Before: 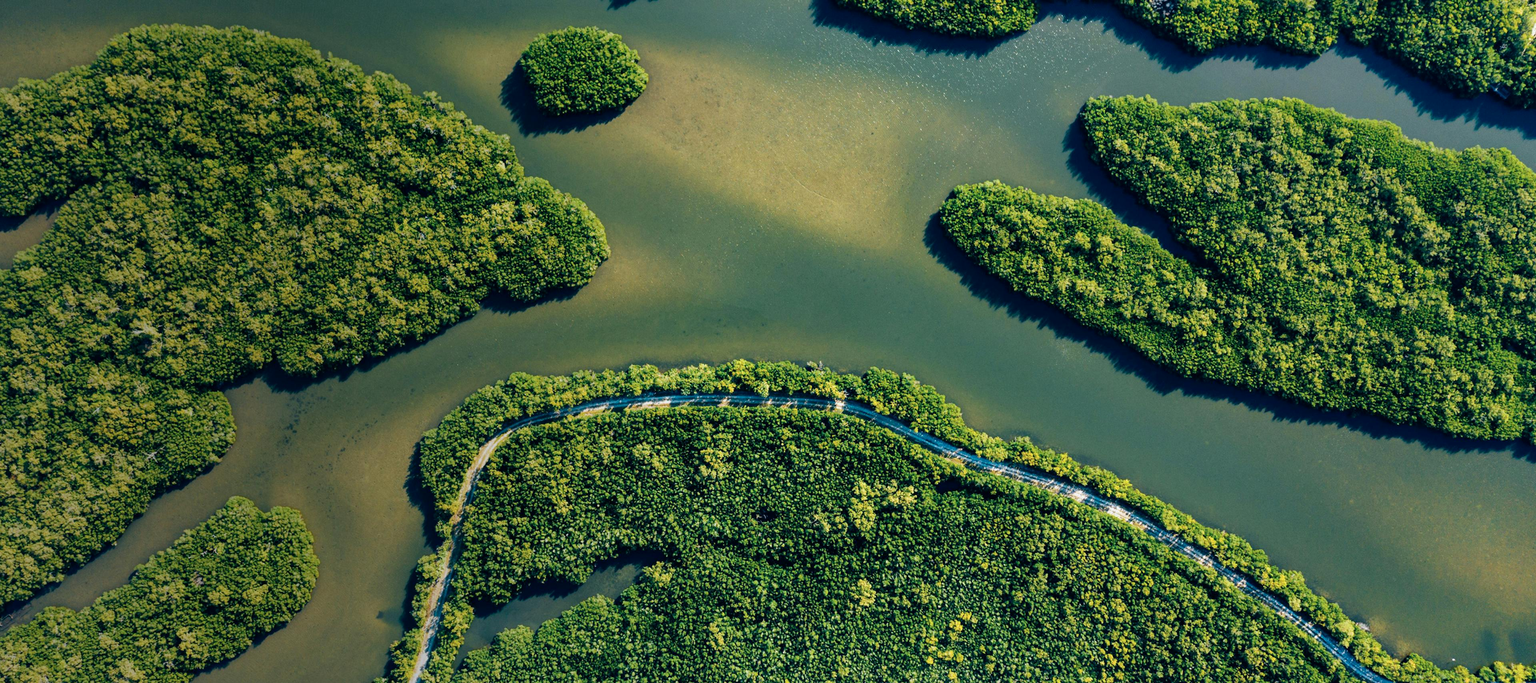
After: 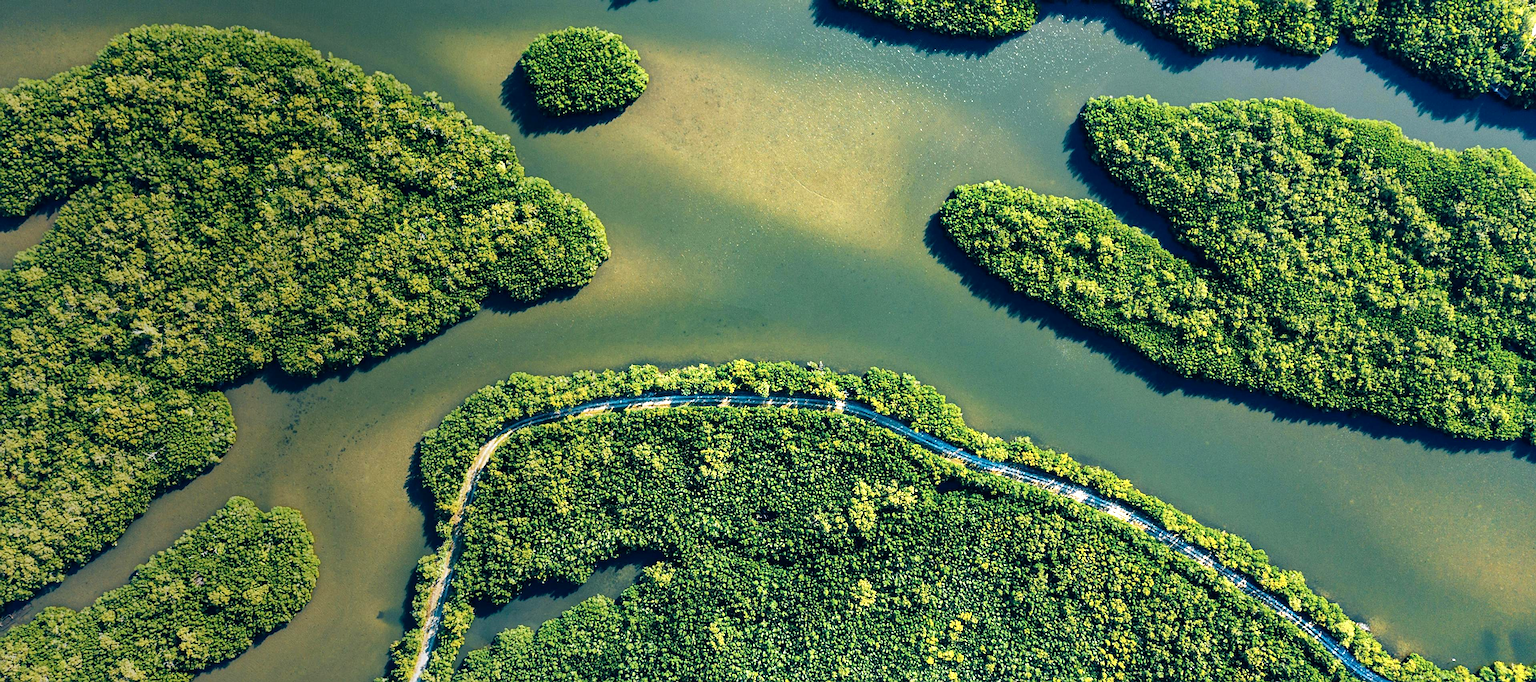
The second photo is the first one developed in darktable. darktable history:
exposure: exposure 0.639 EV, compensate highlight preservation false
sharpen: on, module defaults
